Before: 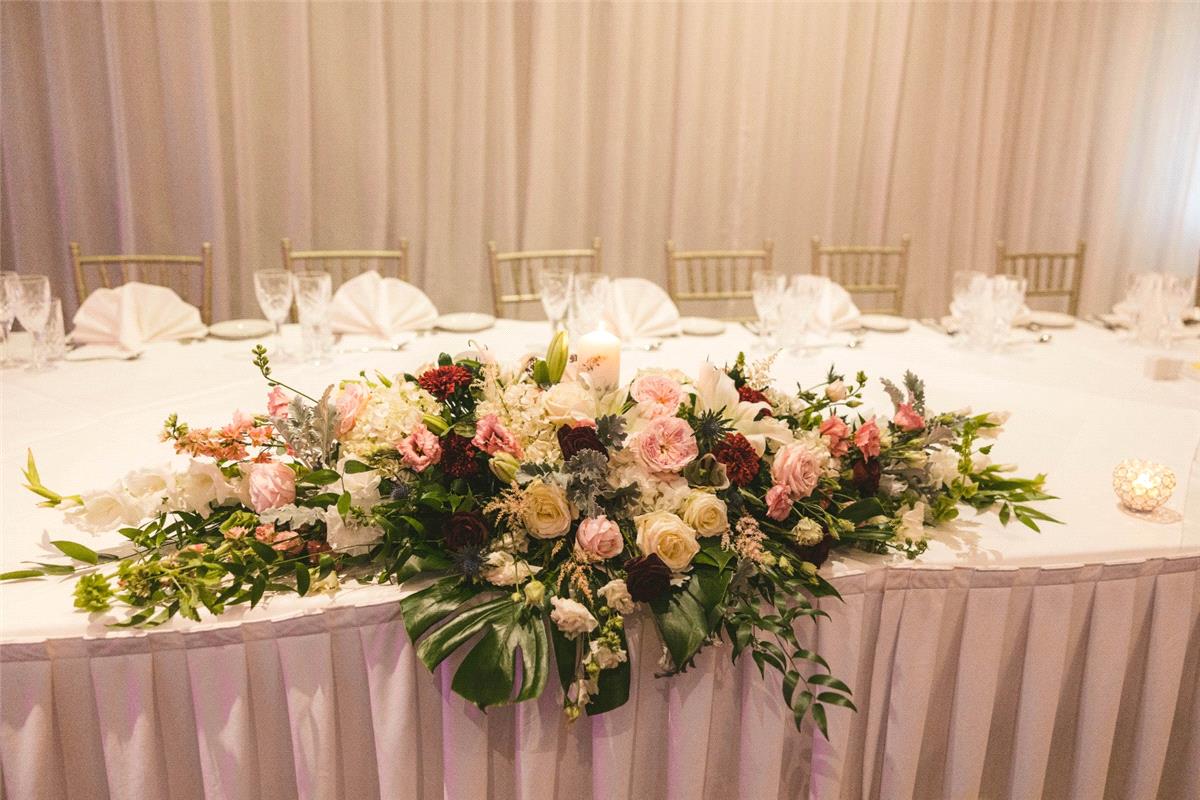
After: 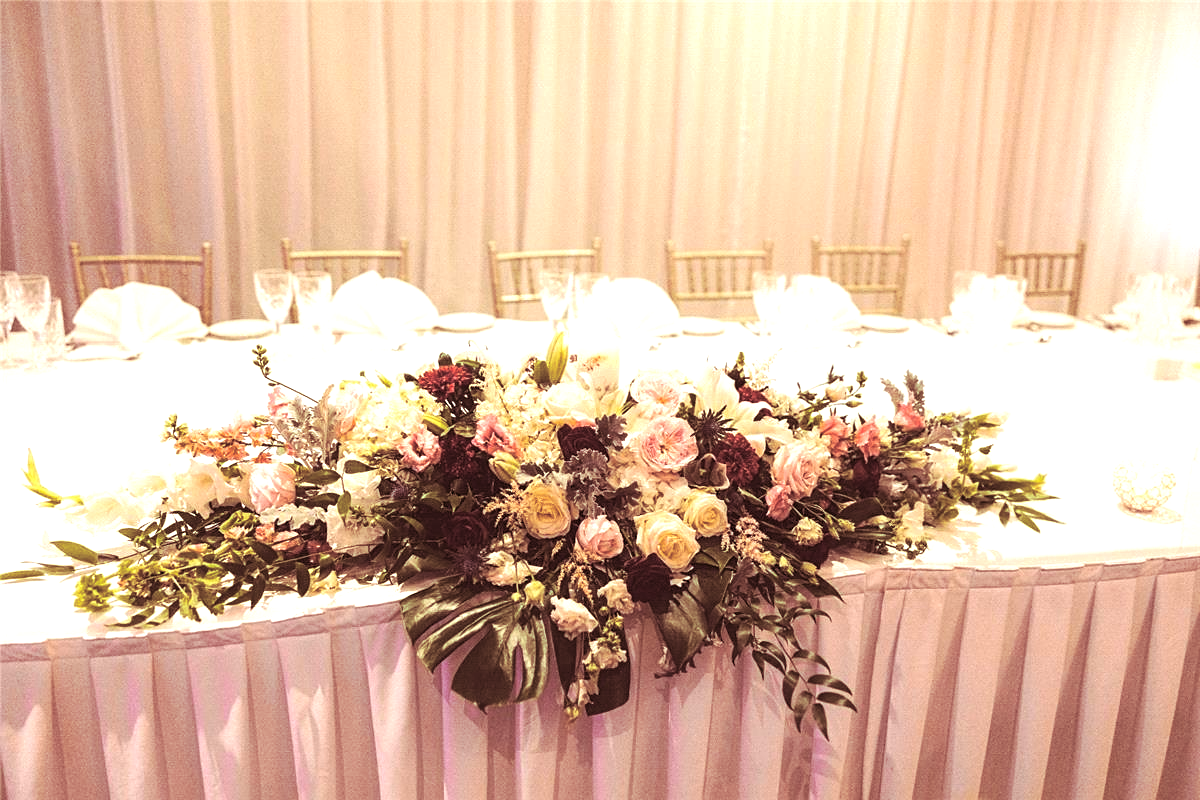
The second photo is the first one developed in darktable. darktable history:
exposure: black level correction 0, exposure 0.7 EV, compensate exposure bias true, compensate highlight preservation false
sharpen: amount 0.2
split-toning: highlights › hue 187.2°, highlights › saturation 0.83, balance -68.05, compress 56.43%
